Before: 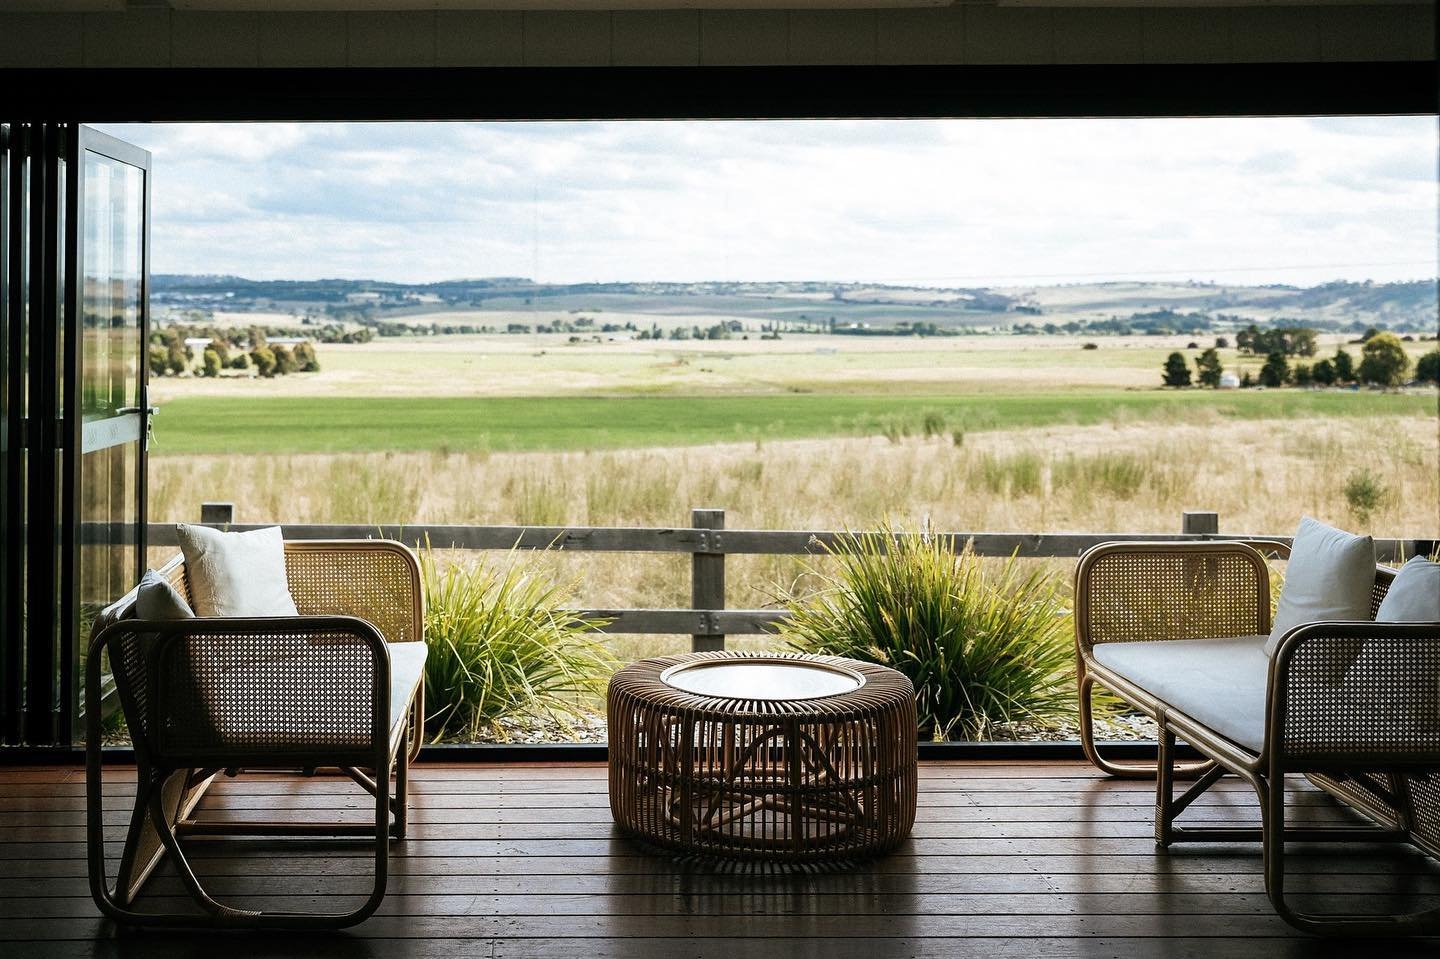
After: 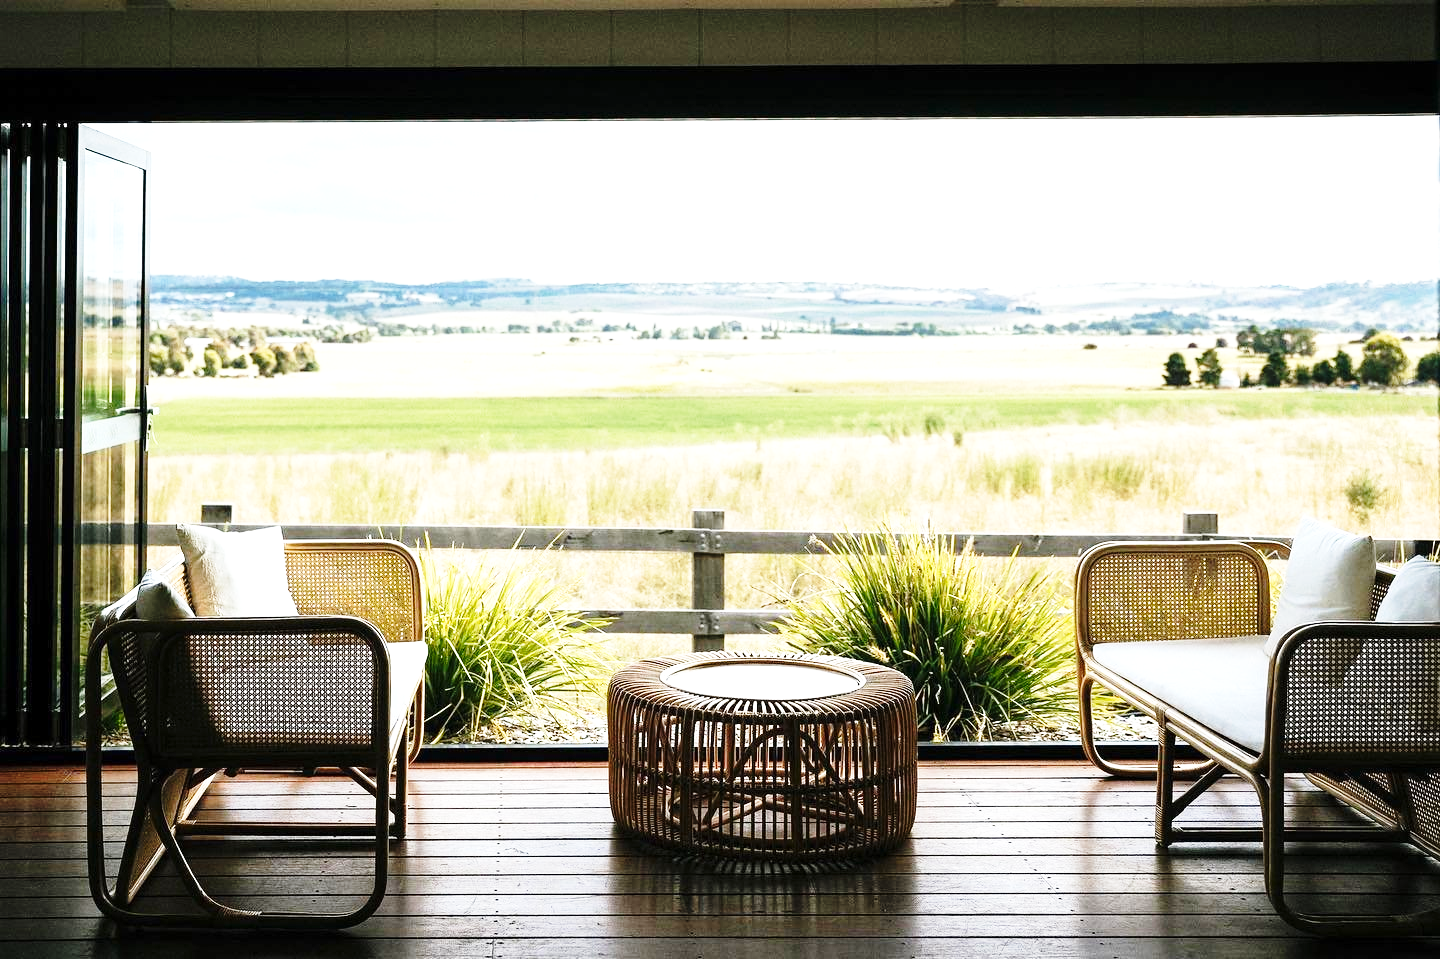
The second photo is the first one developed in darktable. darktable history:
exposure: exposure 0.6 EV, compensate highlight preservation false
base curve: curves: ch0 [(0, 0) (0.028, 0.03) (0.121, 0.232) (0.46, 0.748) (0.859, 0.968) (1, 1)], preserve colors none
